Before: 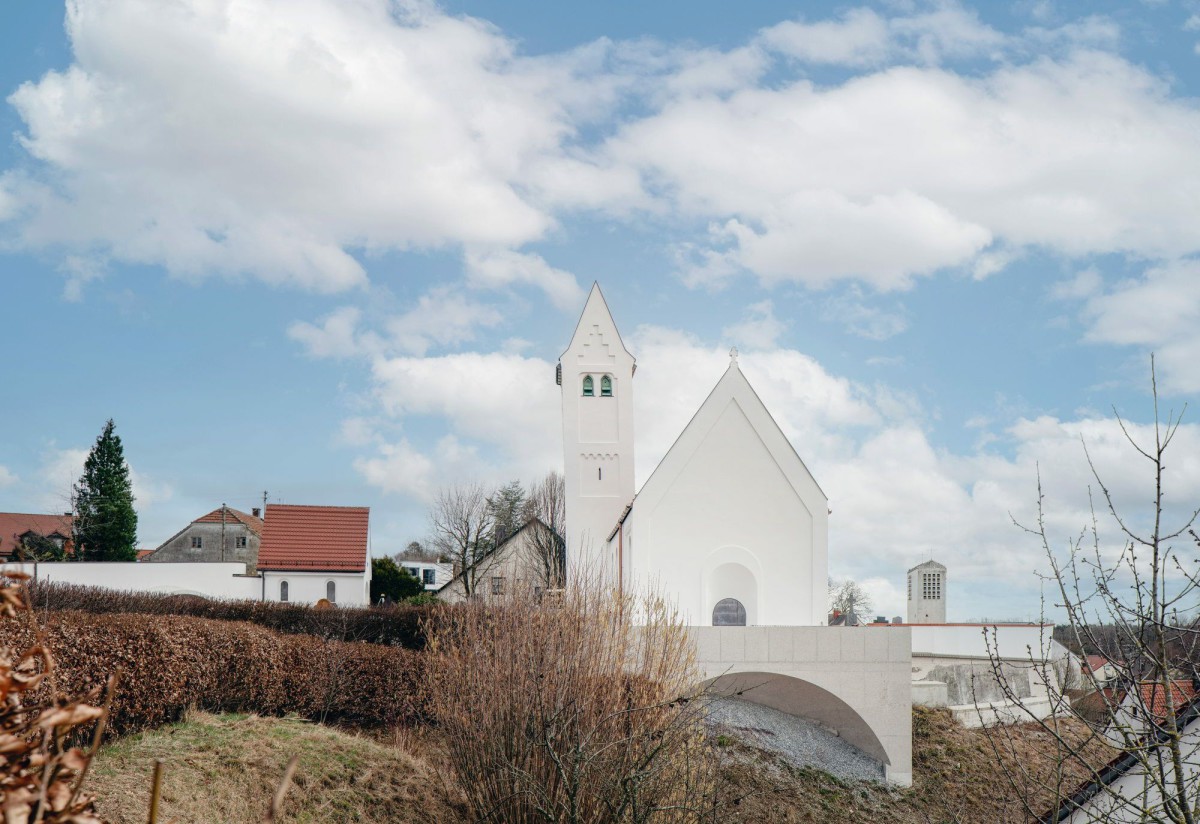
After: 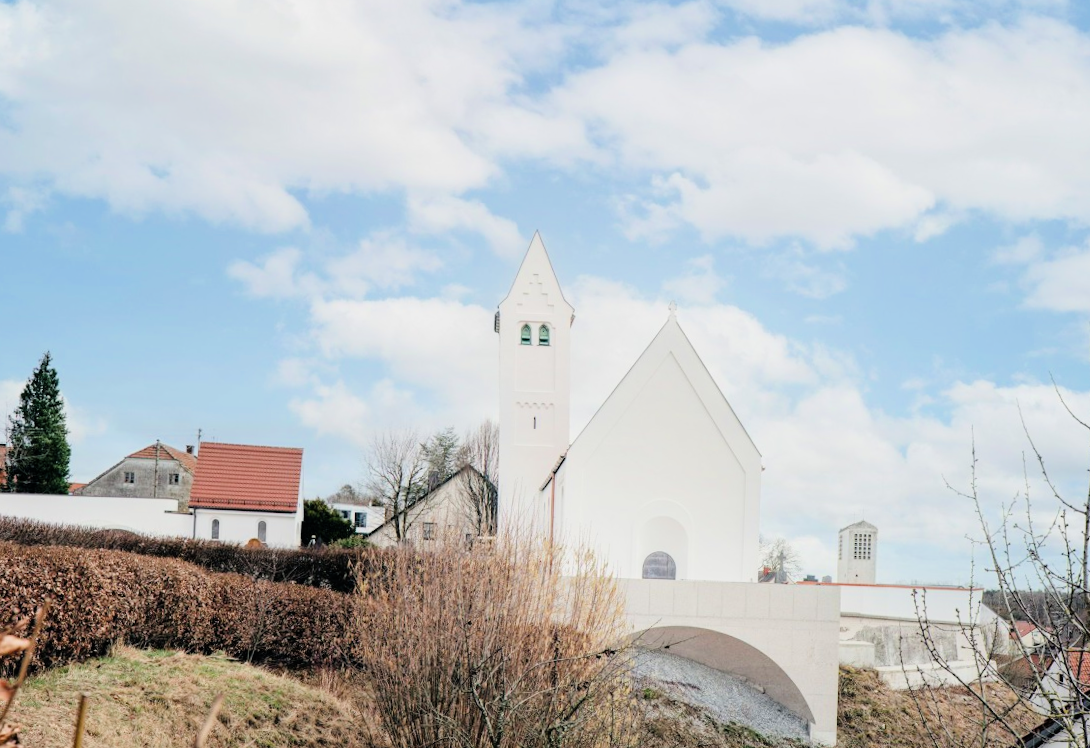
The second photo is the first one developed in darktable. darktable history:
shadows and highlights: radius 44.78, white point adjustment 6.64, compress 79.65%, highlights color adjustment 78.42%, soften with gaussian
crop and rotate: angle -1.96°, left 3.097%, top 4.154%, right 1.586%, bottom 0.529%
exposure: black level correction 0, exposure 0.7 EV, compensate exposure bias true, compensate highlight preservation false
filmic rgb: black relative exposure -7.15 EV, white relative exposure 5.36 EV, hardness 3.02, color science v6 (2022)
